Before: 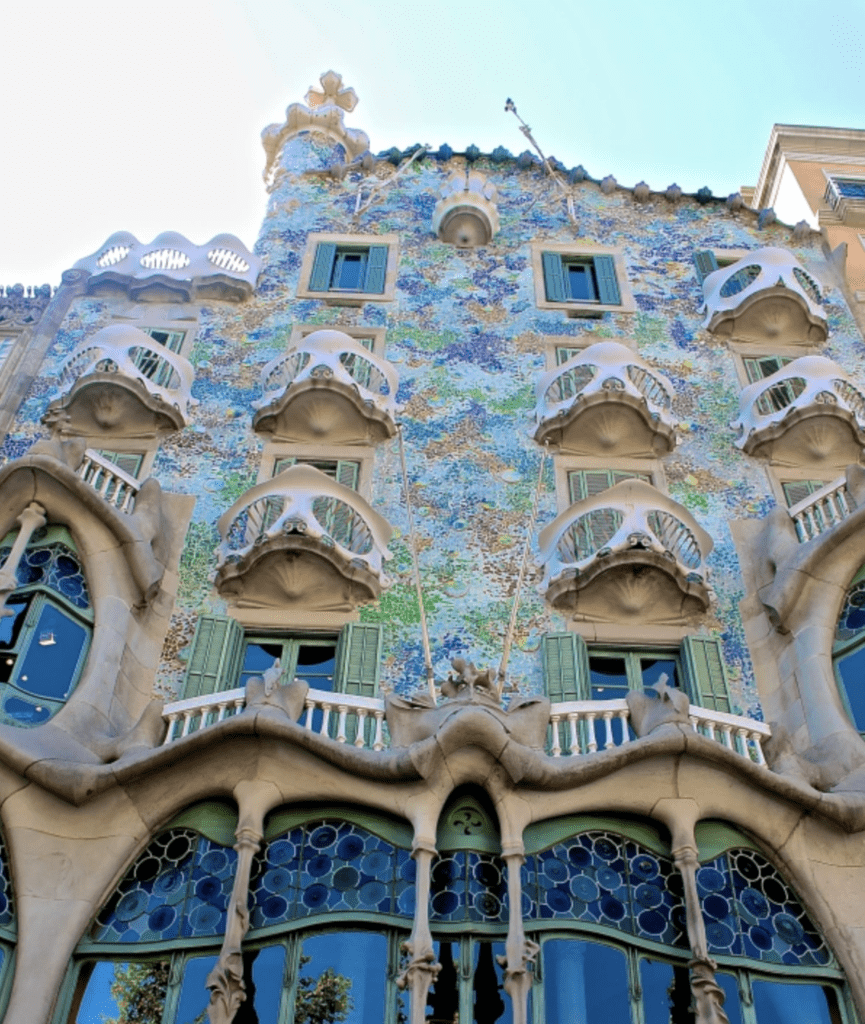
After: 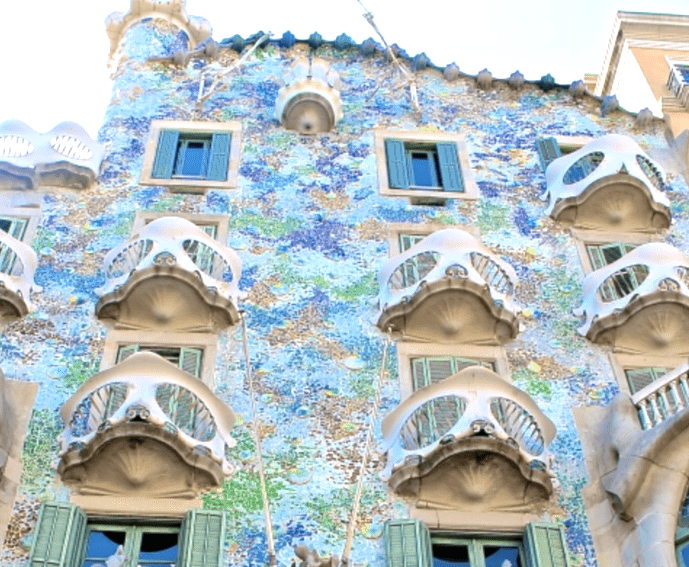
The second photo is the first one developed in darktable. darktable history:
crop: left 18.247%, top 11.123%, right 1.994%, bottom 33.474%
exposure: black level correction 0, exposure 0.699 EV, compensate highlight preservation false
